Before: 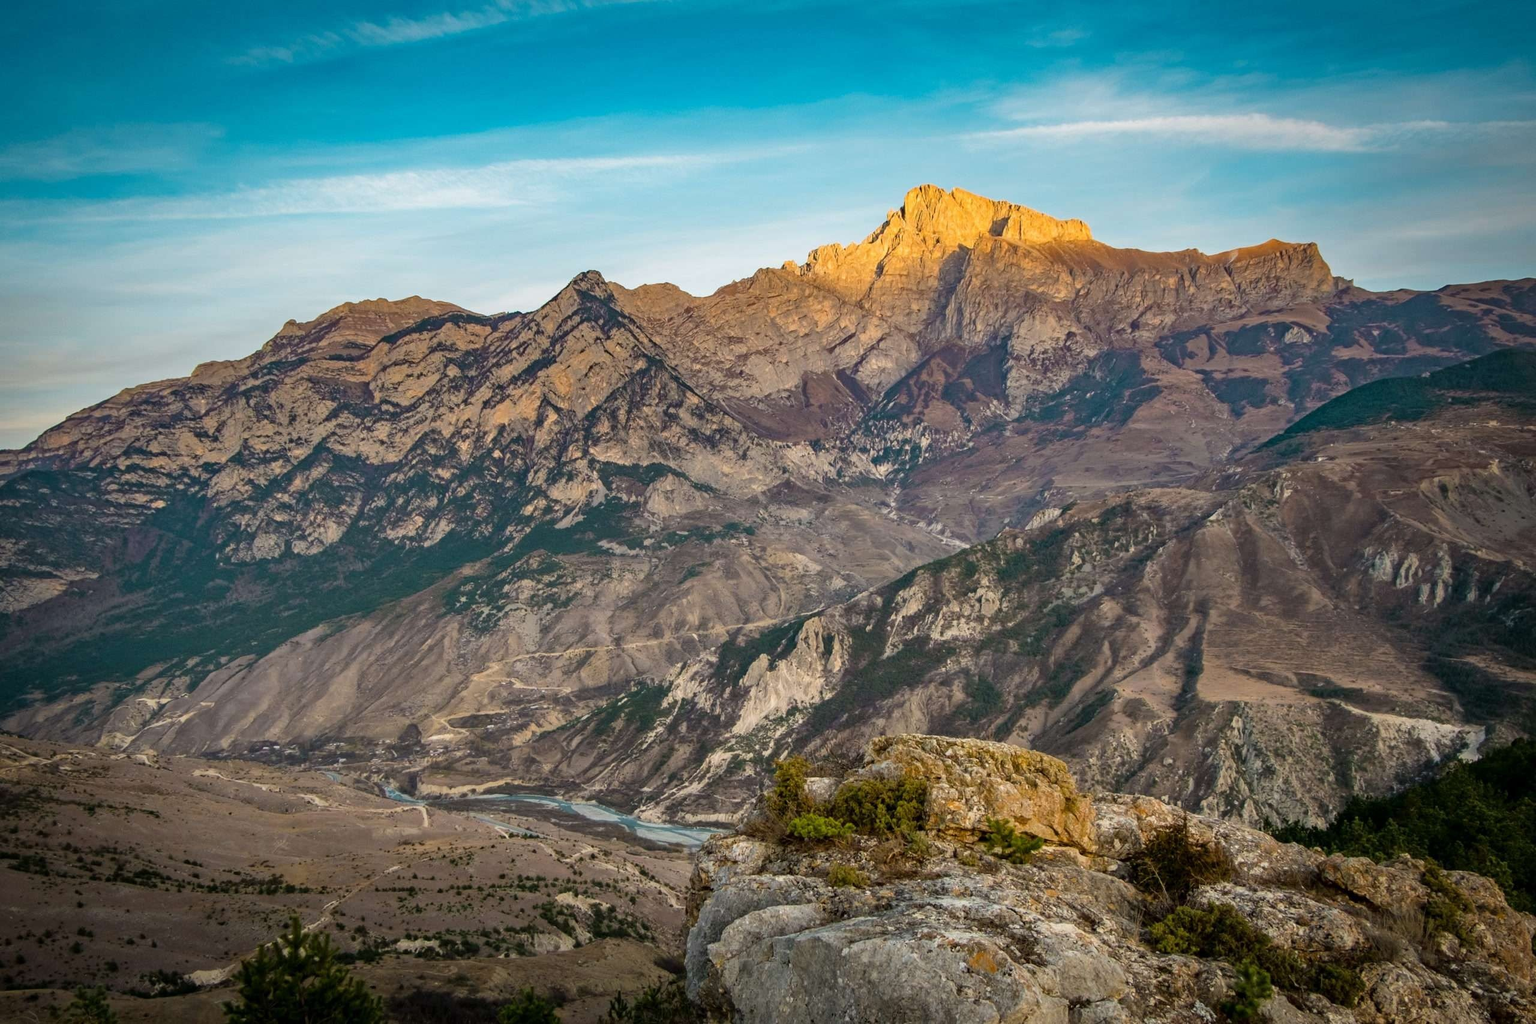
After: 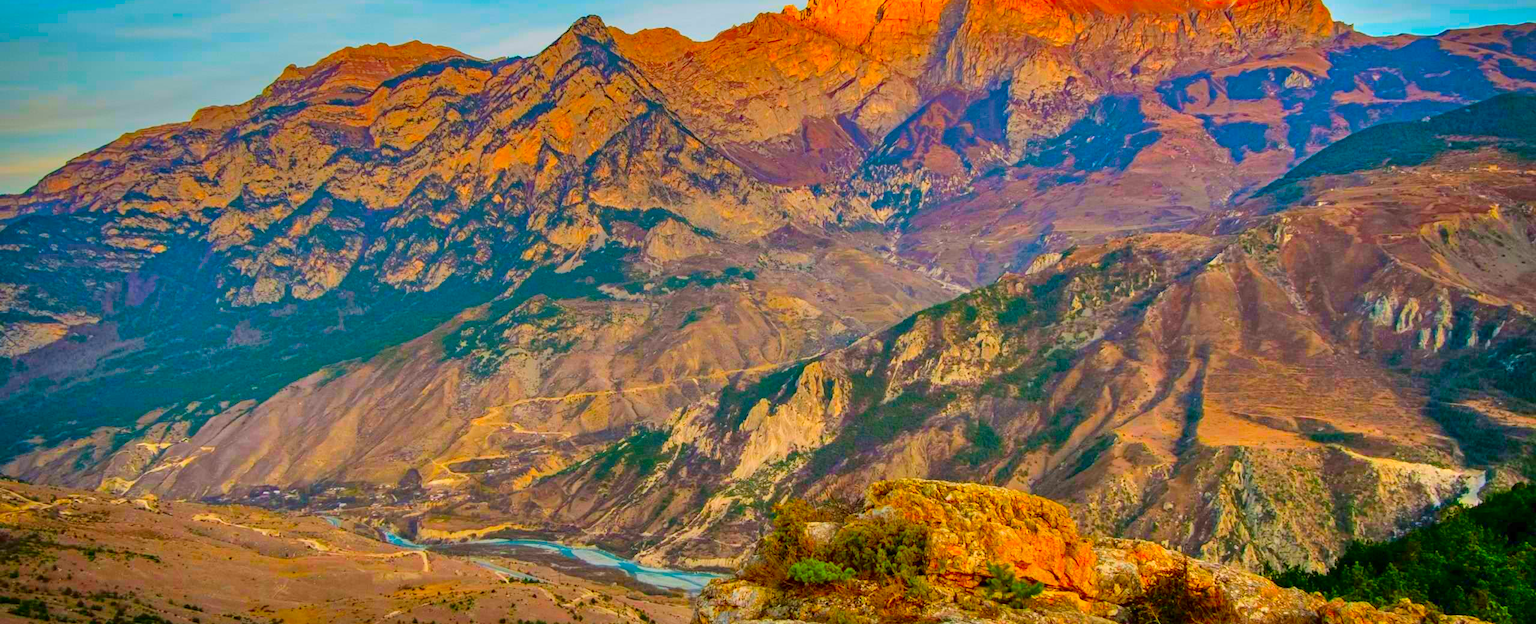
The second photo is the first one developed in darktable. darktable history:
shadows and highlights: low approximation 0.01, soften with gaussian
tone equalizer: -7 EV 0.164 EV, -6 EV 0.617 EV, -5 EV 1.17 EV, -4 EV 1.34 EV, -3 EV 1.14 EV, -2 EV 0.6 EV, -1 EV 0.164 EV, smoothing diameter 24.79%, edges refinement/feathering 14.97, preserve details guided filter
crop and rotate: top 24.997%, bottom 13.986%
color correction: highlights b* 0.049, saturation 3
exposure: exposure -0.492 EV, compensate highlight preservation false
